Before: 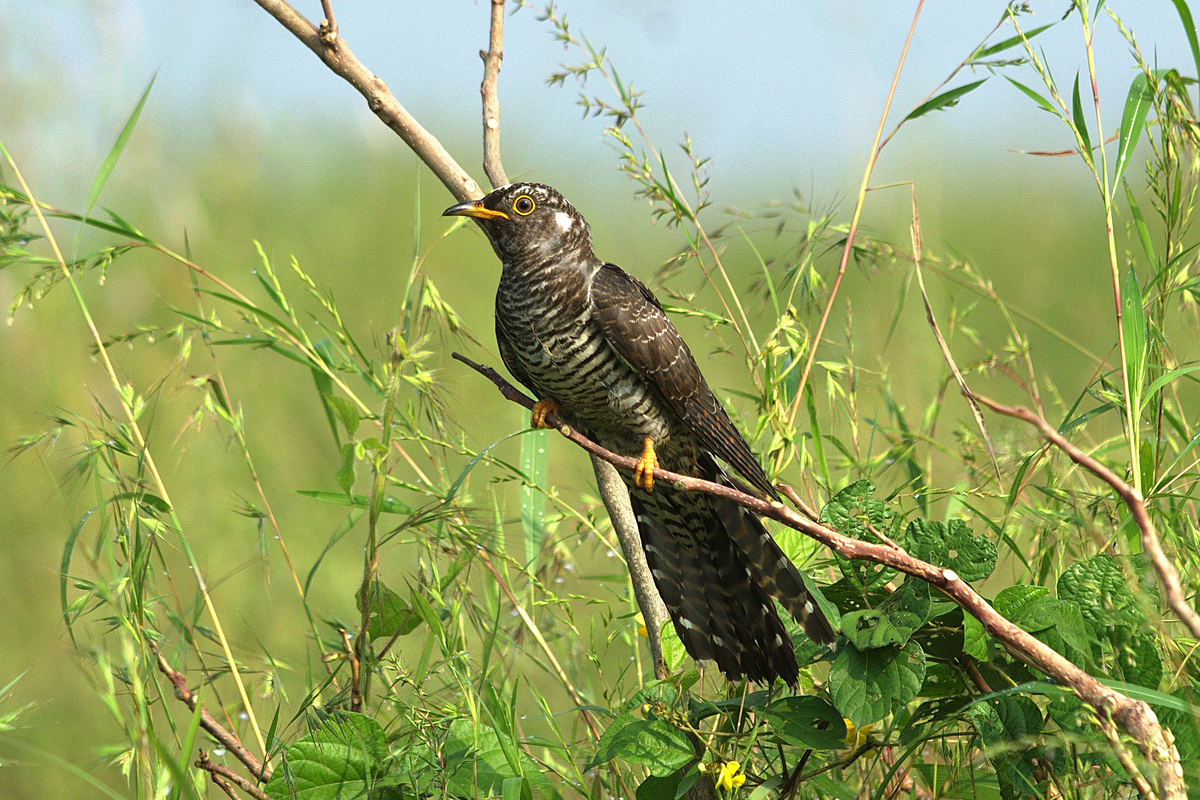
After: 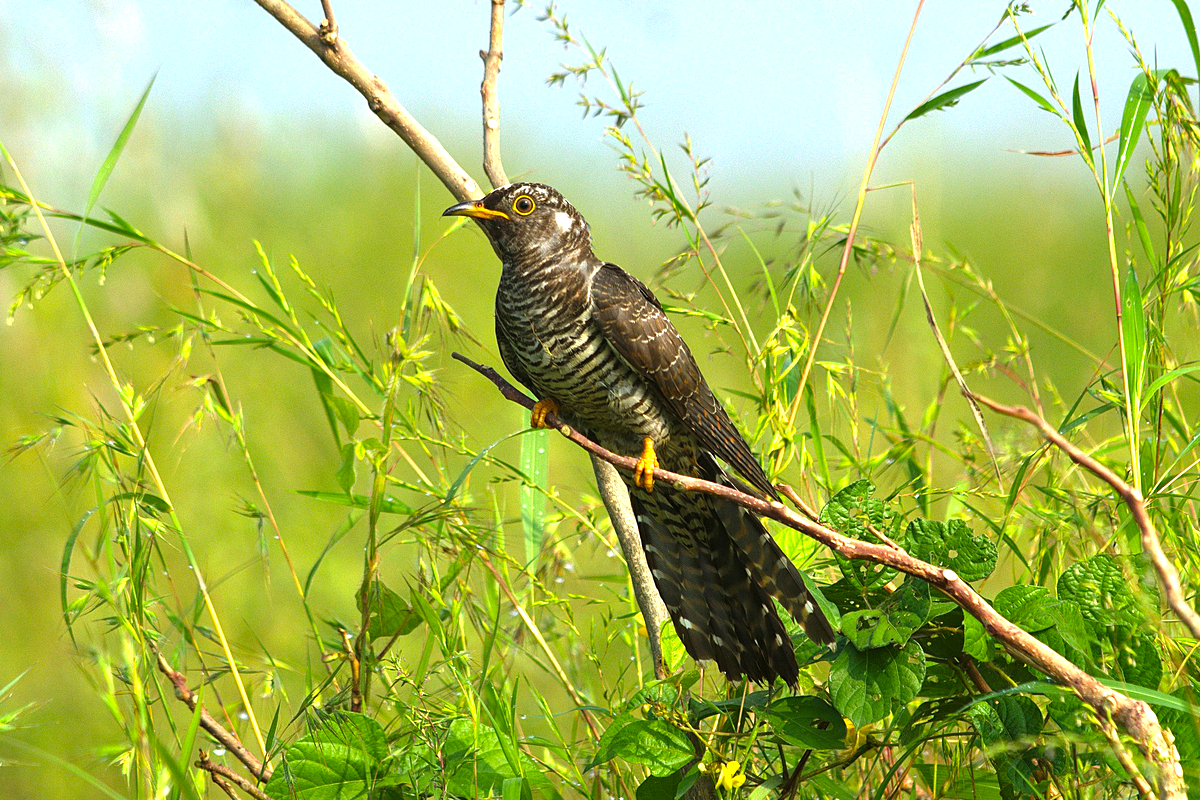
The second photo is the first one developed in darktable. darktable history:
color balance rgb: perceptual saturation grading › global saturation 24.973%, perceptual brilliance grading › global brilliance 12.404%
